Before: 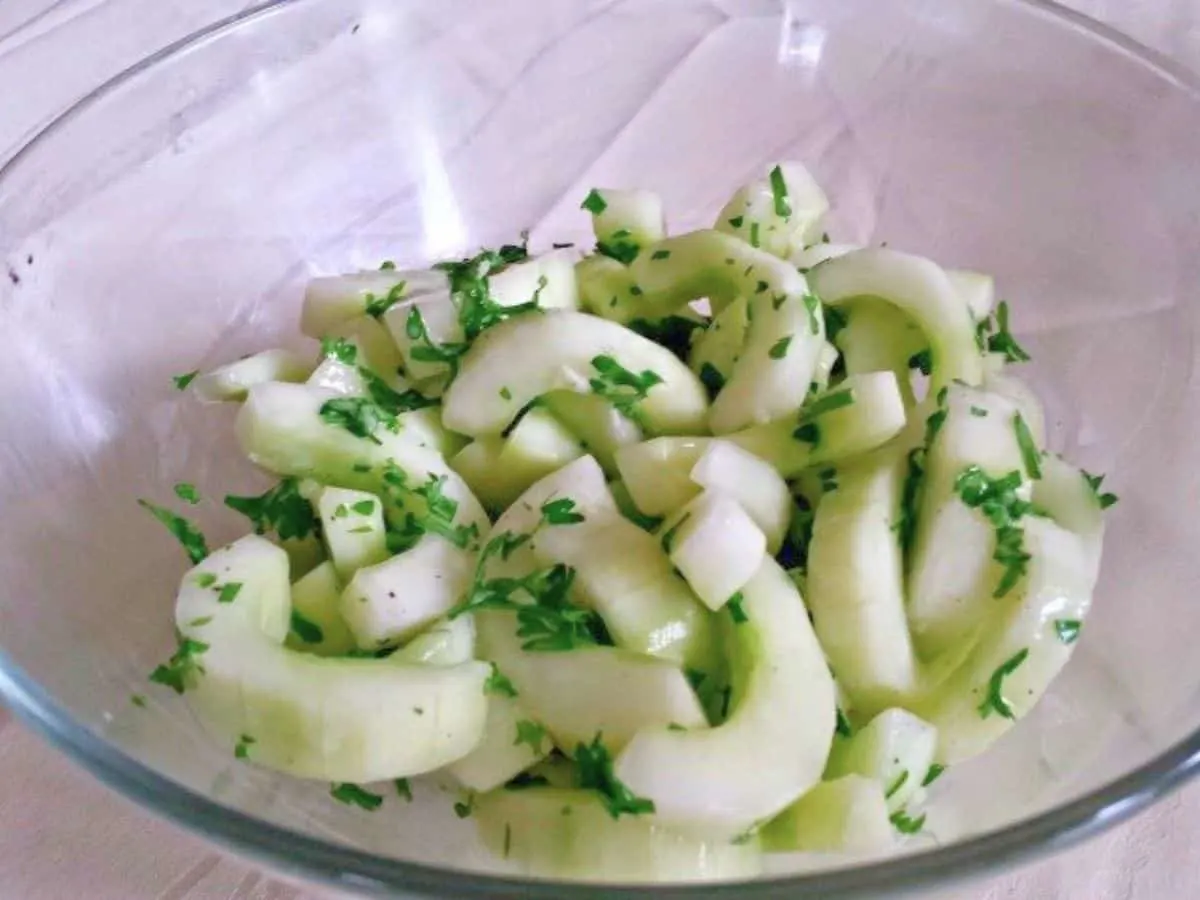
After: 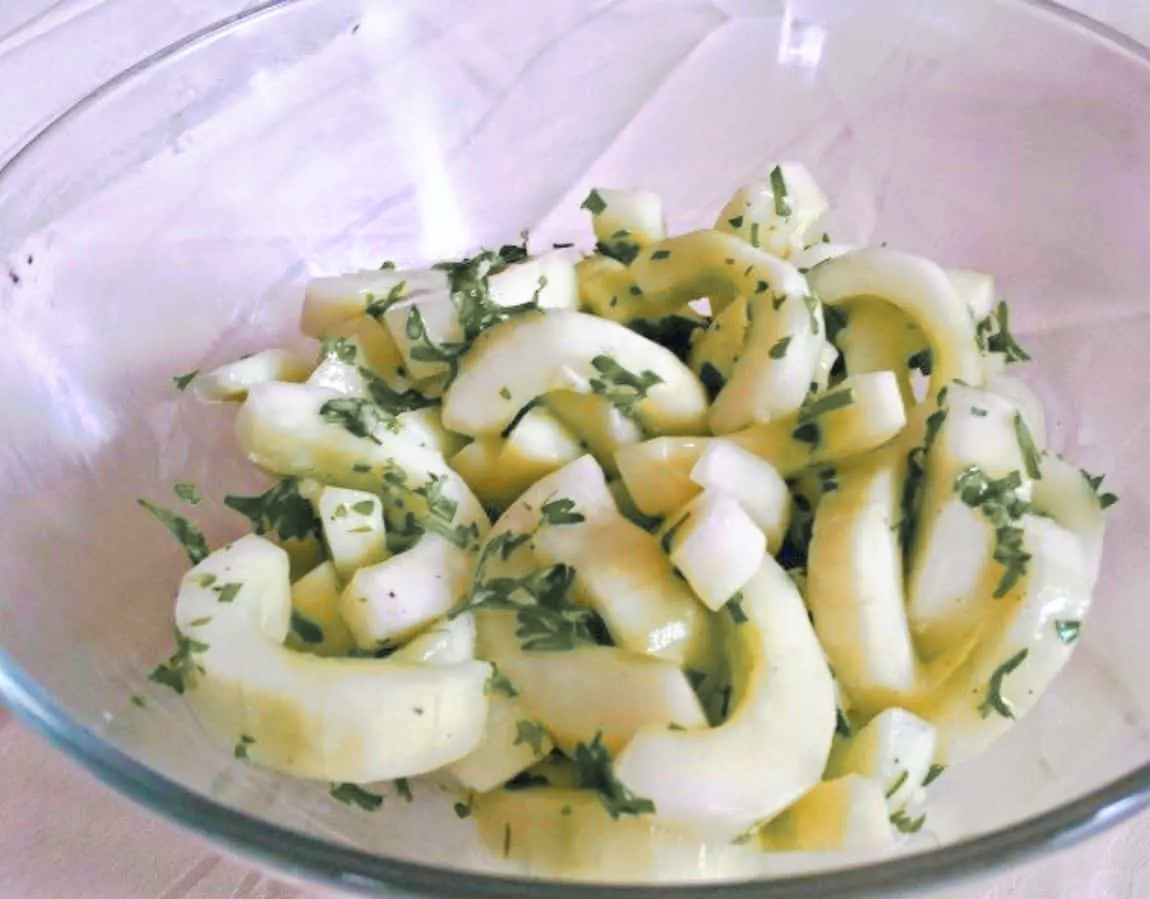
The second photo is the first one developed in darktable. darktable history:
crop: right 4.126%, bottom 0.031%
color zones: curves: ch1 [(0.263, 0.53) (0.376, 0.287) (0.487, 0.512) (0.748, 0.547) (1, 0.513)]; ch2 [(0.262, 0.45) (0.751, 0.477)], mix 31.98%
white balance: emerald 1
tone curve: curves: ch0 [(0, 0) (0.003, 0.024) (0.011, 0.029) (0.025, 0.044) (0.044, 0.072) (0.069, 0.104) (0.1, 0.131) (0.136, 0.159) (0.177, 0.191) (0.224, 0.245) (0.277, 0.298) (0.335, 0.354) (0.399, 0.428) (0.468, 0.503) (0.543, 0.596) (0.623, 0.684) (0.709, 0.781) (0.801, 0.843) (0.898, 0.946) (1, 1)], preserve colors none
